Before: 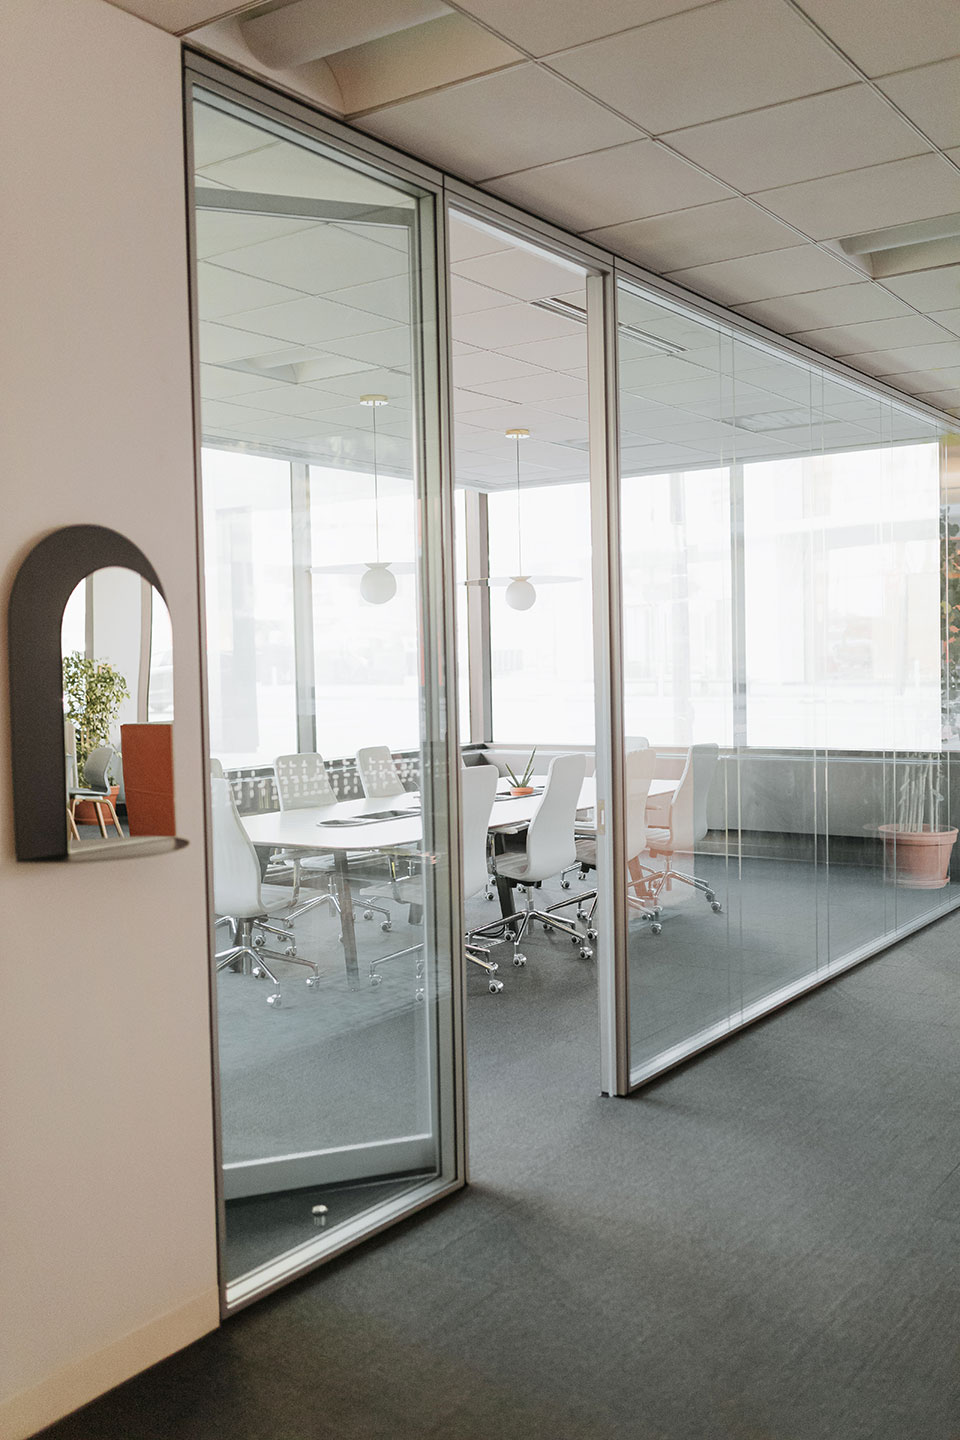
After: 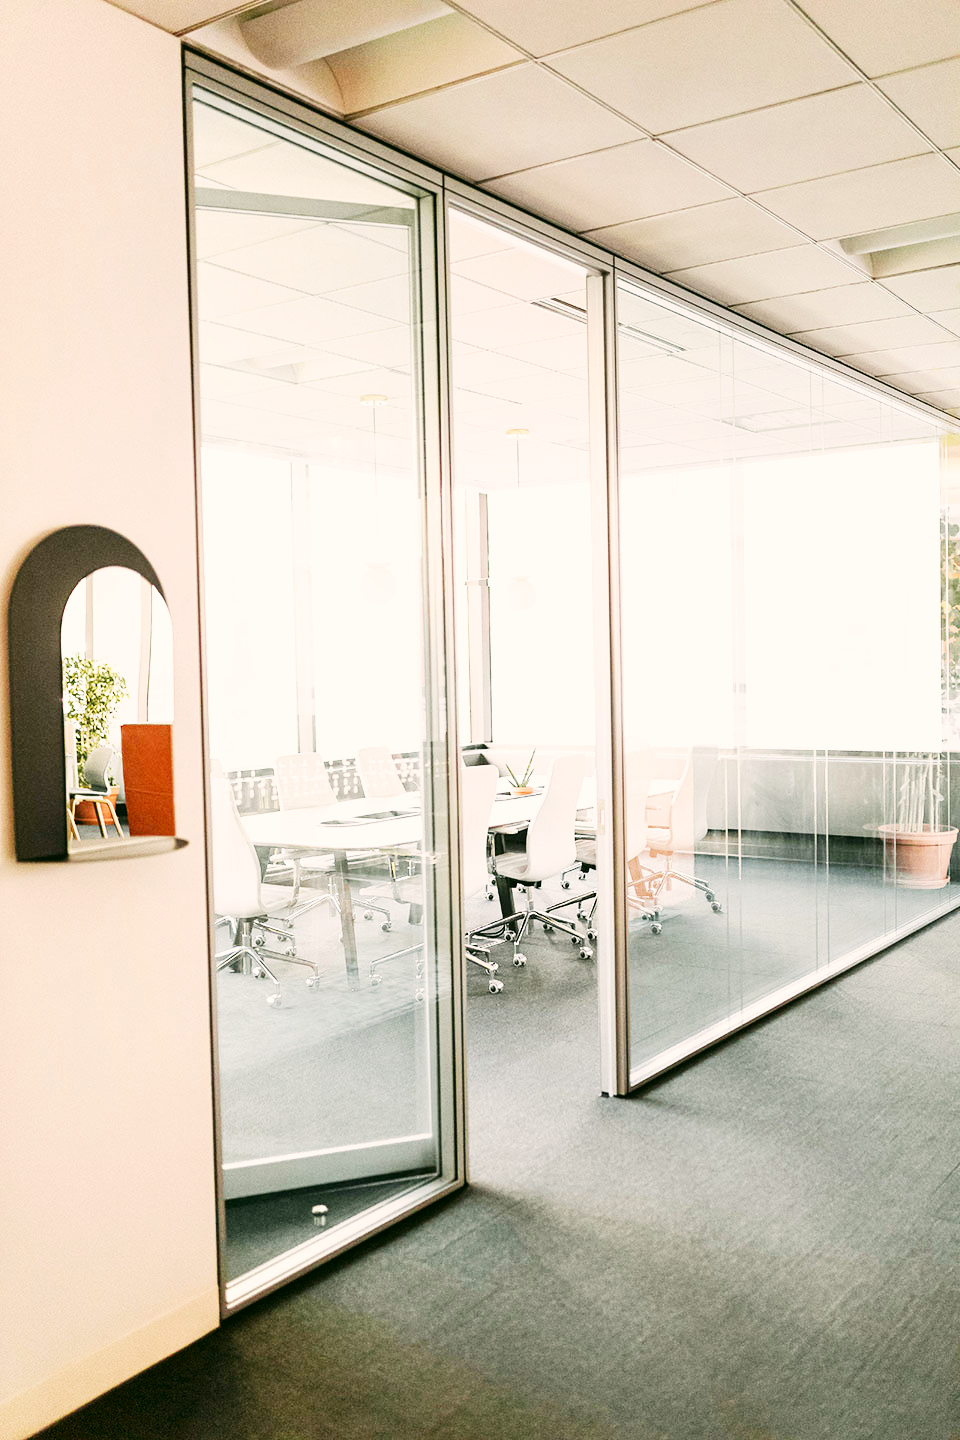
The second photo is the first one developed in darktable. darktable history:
base curve: curves: ch0 [(0, 0) (0.007, 0.004) (0.027, 0.03) (0.046, 0.07) (0.207, 0.54) (0.442, 0.872) (0.673, 0.972) (1, 1)], preserve colors none
color correction: highlights a* 4.02, highlights b* 4.98, shadows a* -7.55, shadows b* 4.98
